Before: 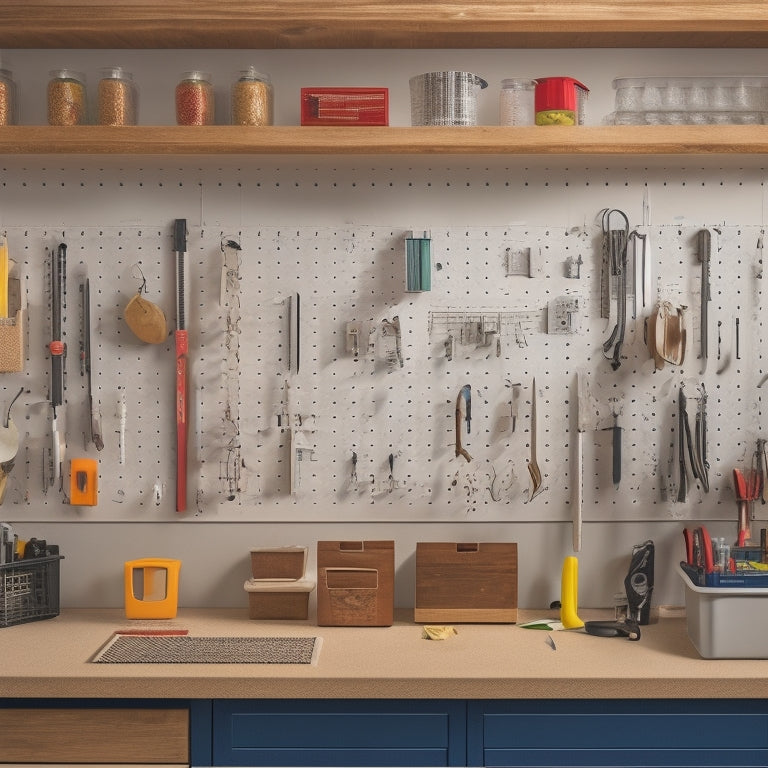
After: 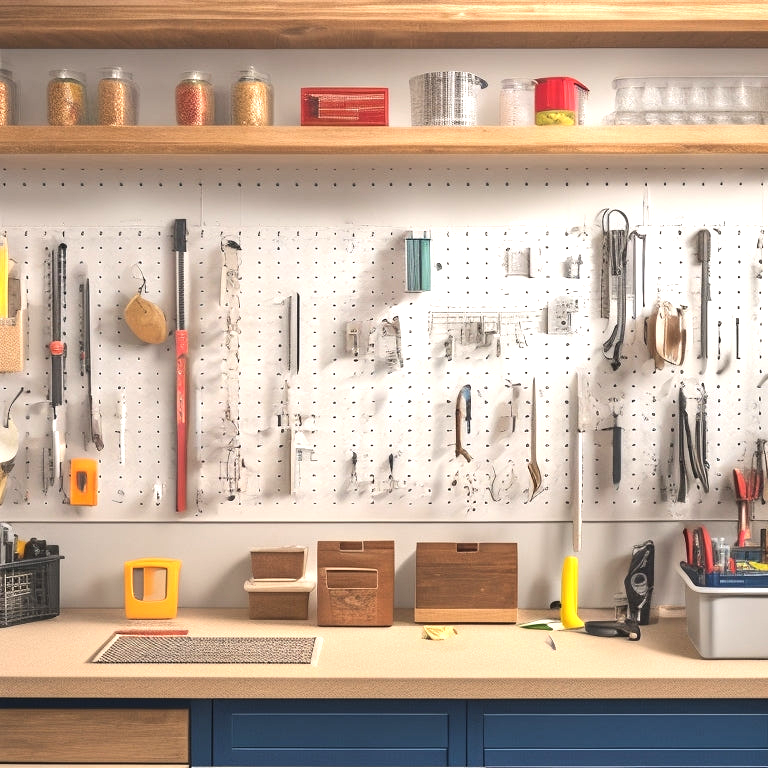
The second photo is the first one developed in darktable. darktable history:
exposure: black level correction 0, exposure 0.701 EV, compensate highlight preservation false
tone equalizer: -8 EV -0.411 EV, -7 EV -0.42 EV, -6 EV -0.358 EV, -5 EV -0.195 EV, -3 EV 0.253 EV, -2 EV 0.362 EV, -1 EV 0.37 EV, +0 EV 0.438 EV, edges refinement/feathering 500, mask exposure compensation -1.57 EV, preserve details no
